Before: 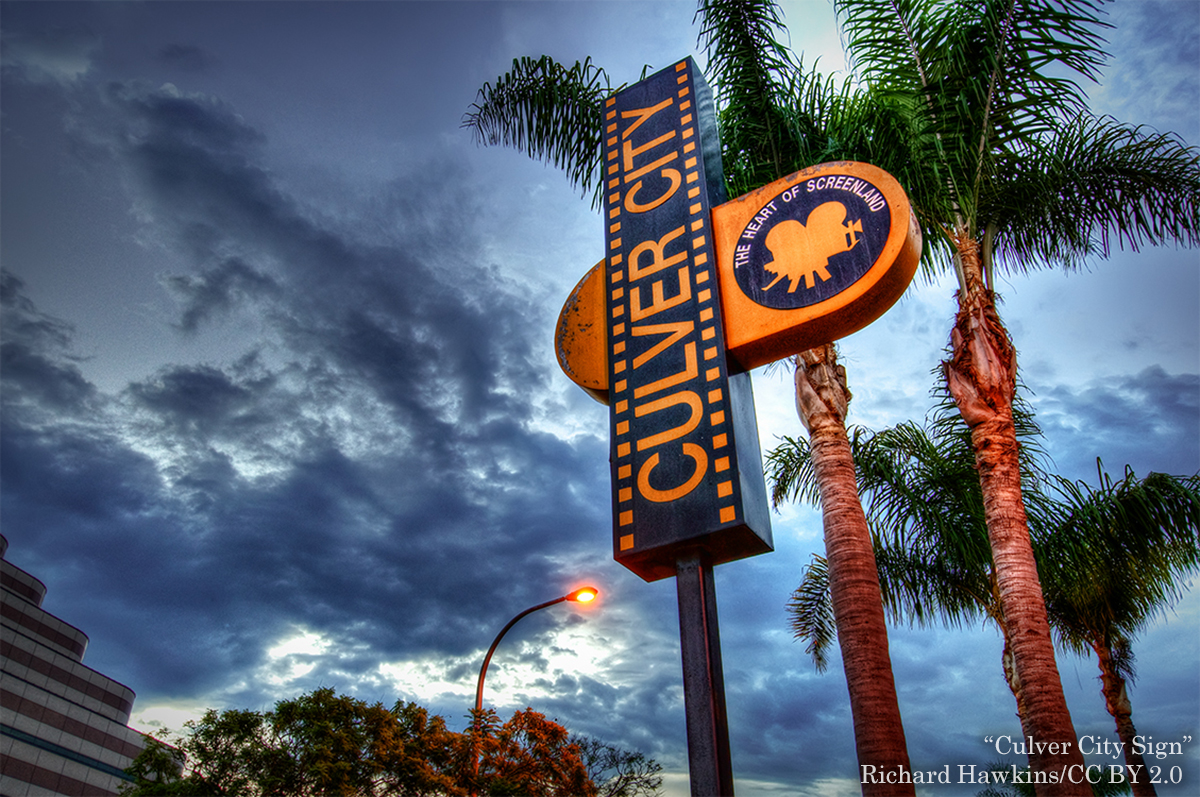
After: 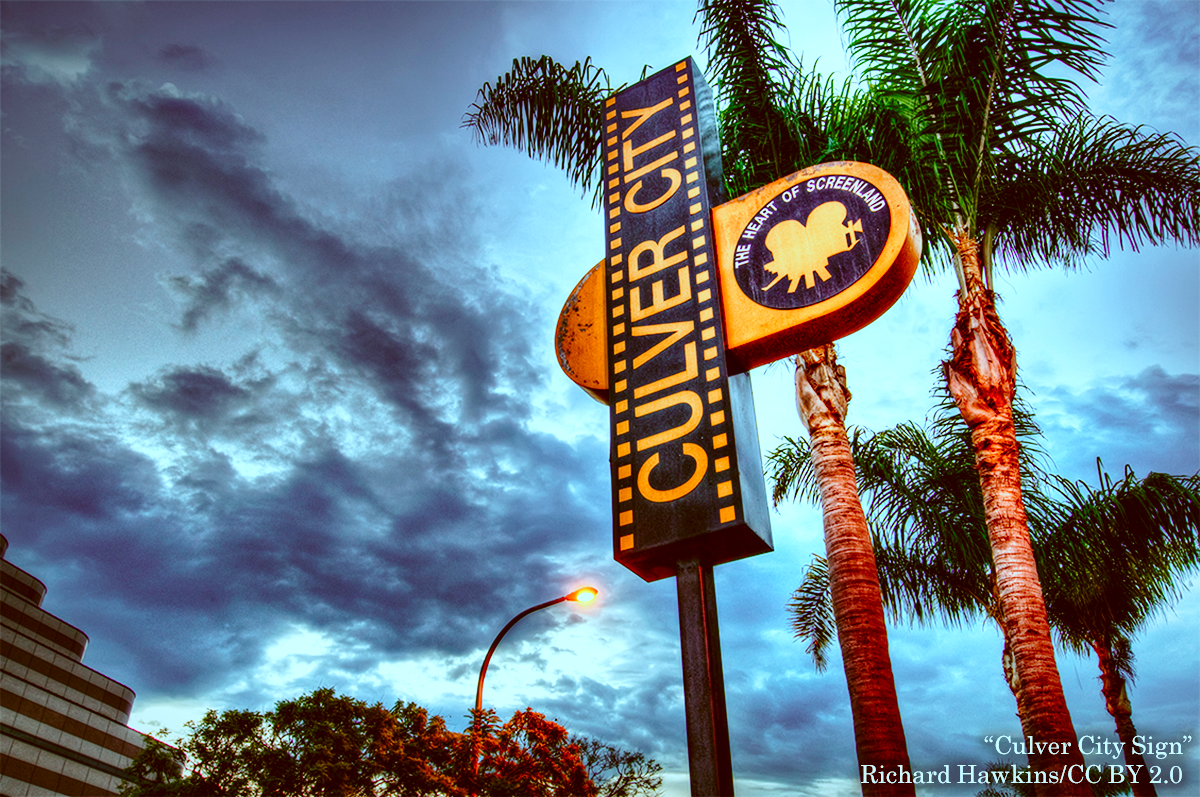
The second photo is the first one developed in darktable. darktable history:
white balance: emerald 1
color correction: highlights a* -14.62, highlights b* -16.22, shadows a* 10.12, shadows b* 29.4
base curve: curves: ch0 [(0, 0) (0.028, 0.03) (0.121, 0.232) (0.46, 0.748) (0.859, 0.968) (1, 1)], preserve colors none
